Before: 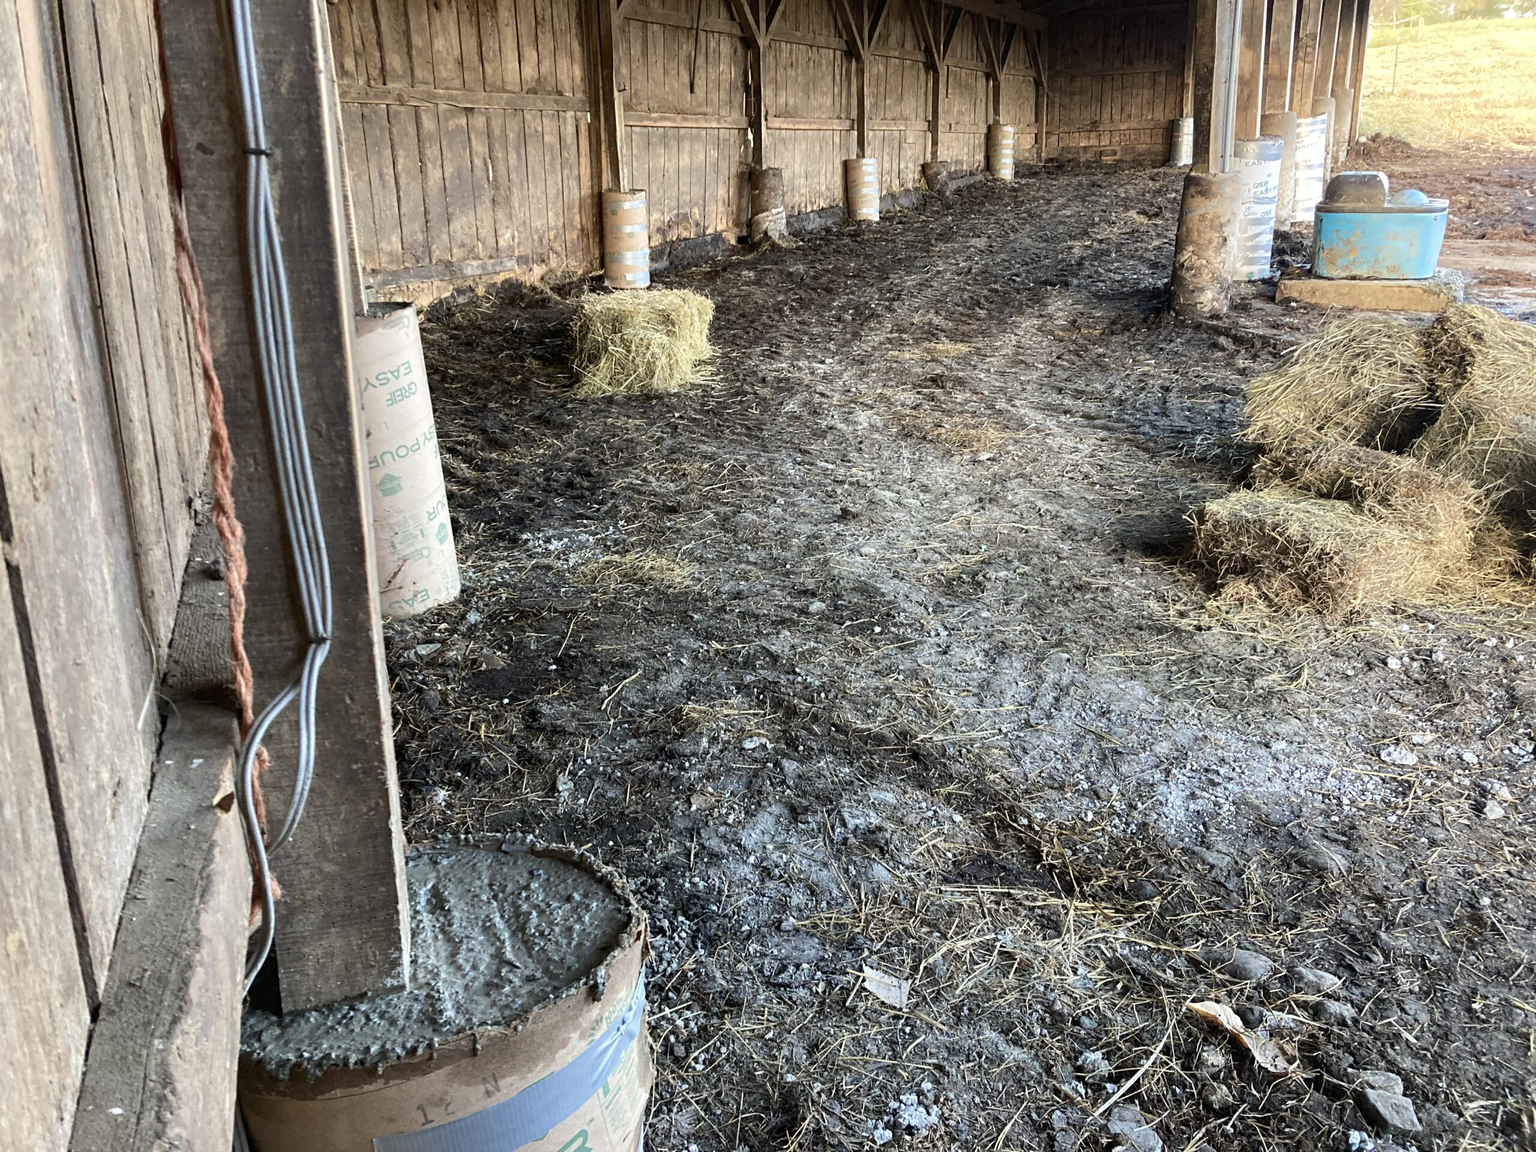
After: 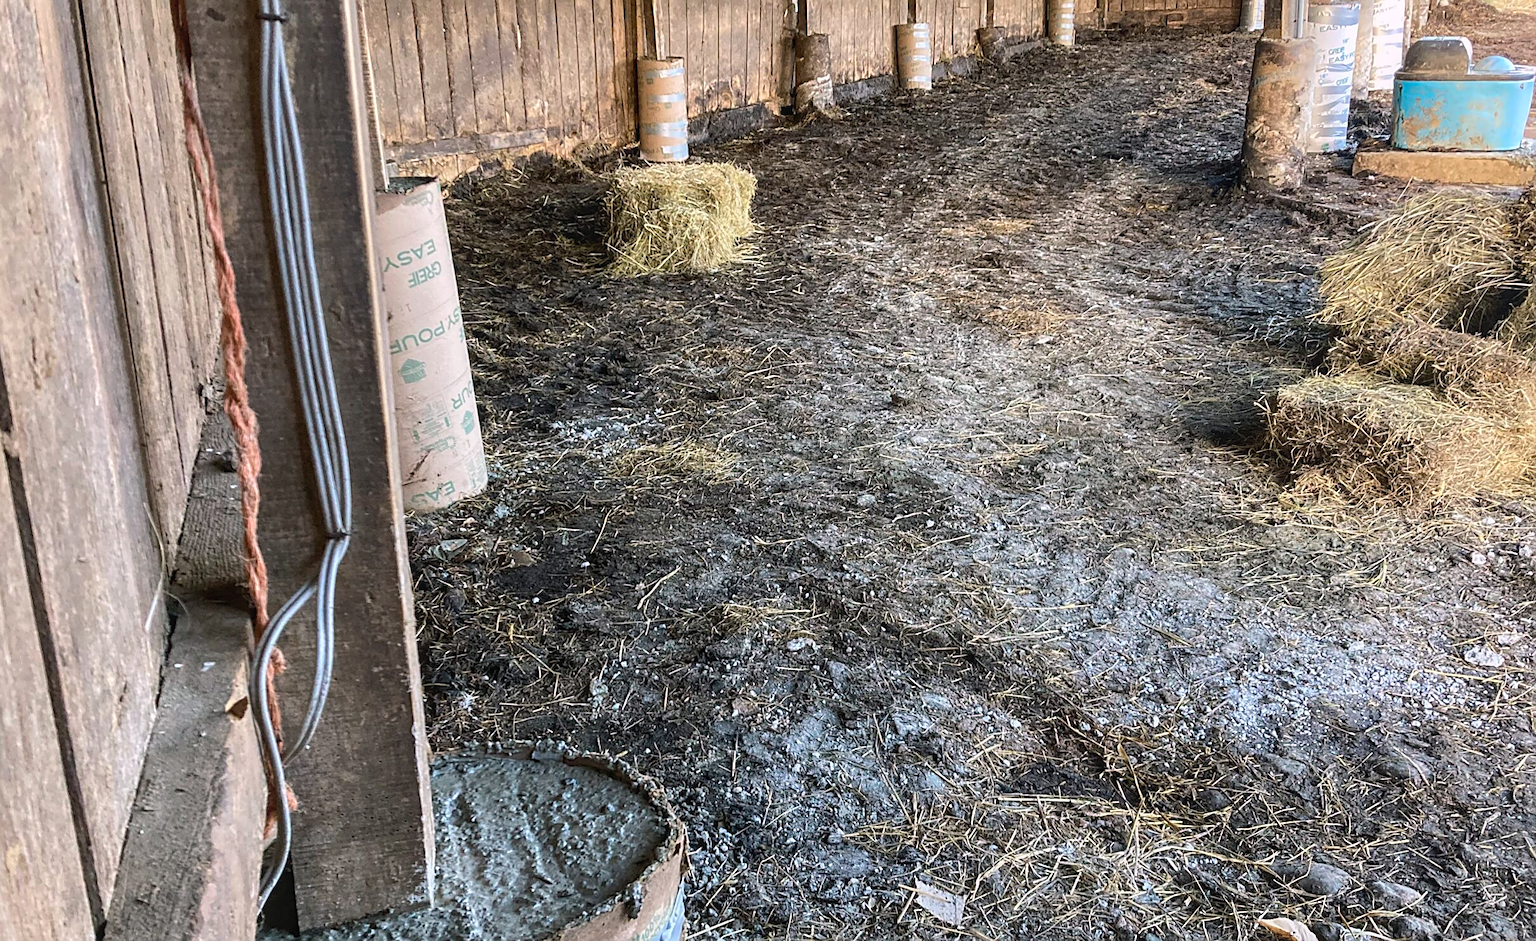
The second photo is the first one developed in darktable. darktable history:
crop and rotate: angle 0.081°, top 11.765%, right 5.58%, bottom 11.045%
sharpen: on, module defaults
local contrast: detail 109%
color balance rgb: highlights gain › chroma 1.46%, highlights gain › hue 307.82°, perceptual saturation grading › global saturation 0.487%, global vibrance 20%
